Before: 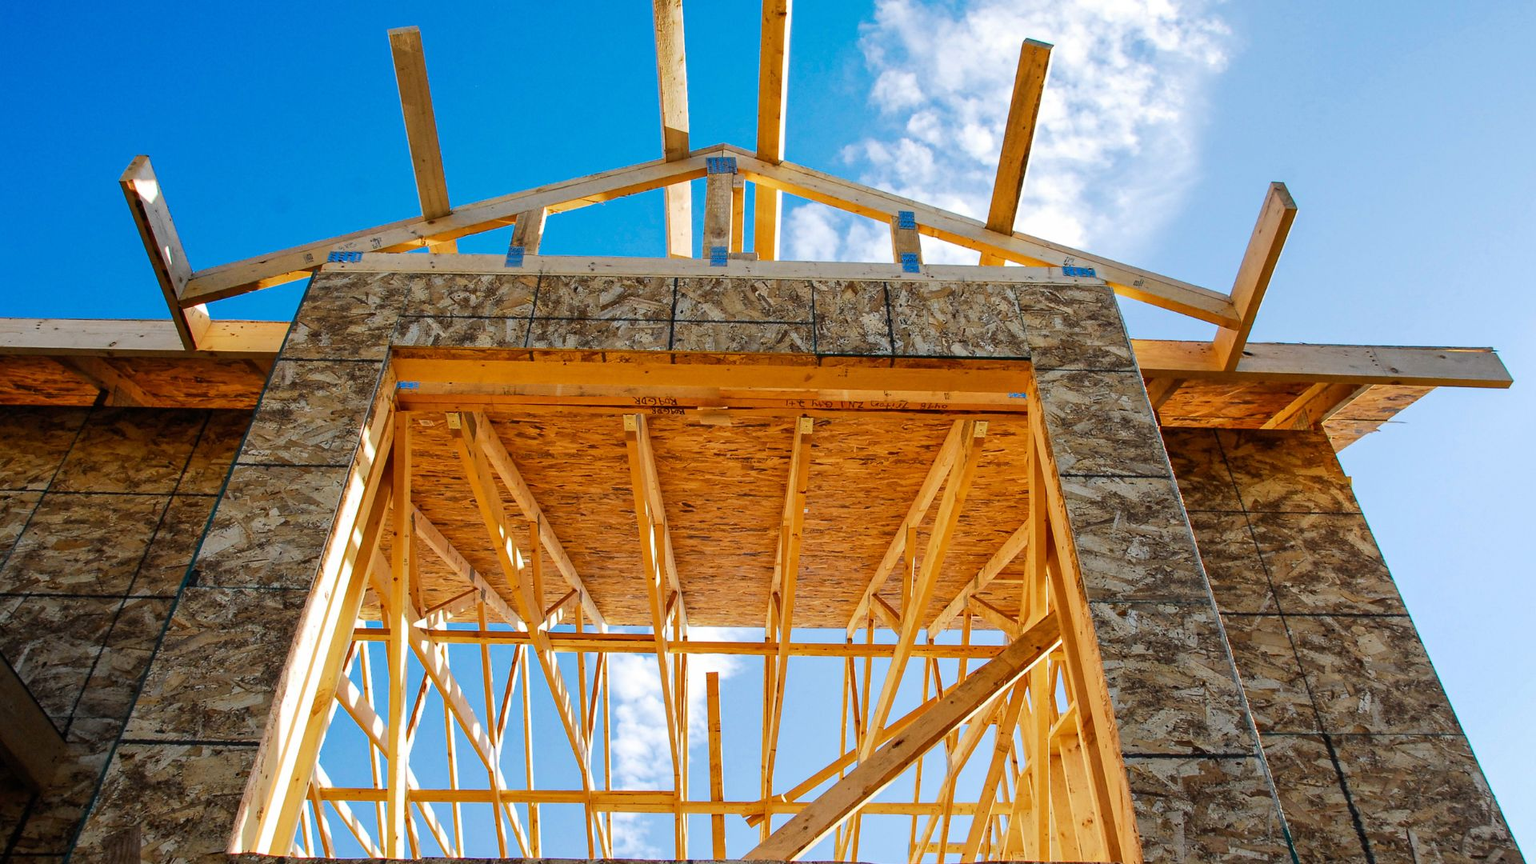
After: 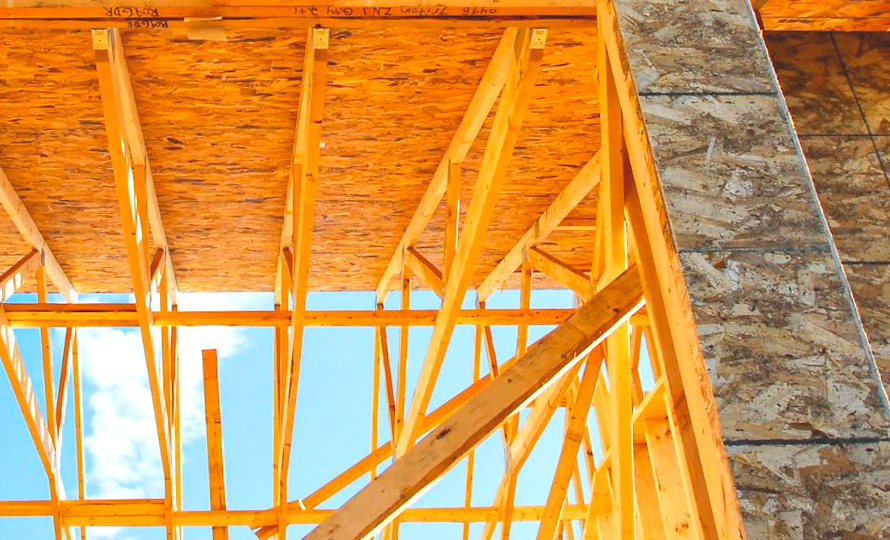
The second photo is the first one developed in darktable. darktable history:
rotate and perspective: rotation -1.17°, automatic cropping off
crop: left 35.976%, top 45.819%, right 18.162%, bottom 5.807%
exposure: black level correction 0, exposure 1.1 EV, compensate highlight preservation false
contrast brightness saturation: contrast -0.28
